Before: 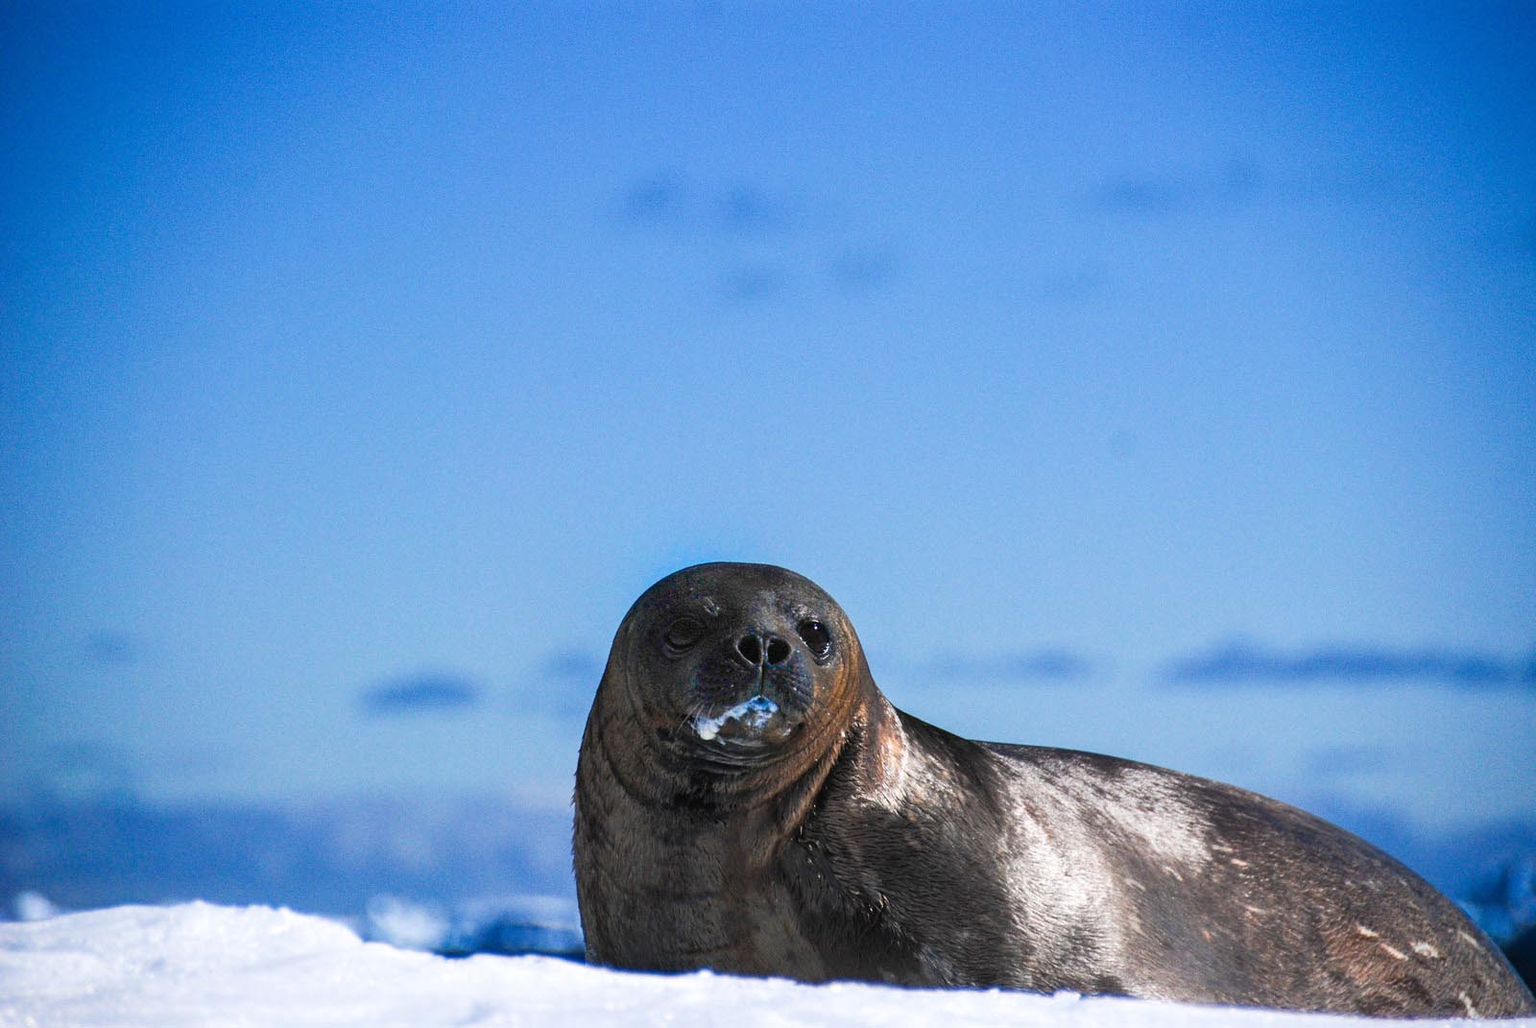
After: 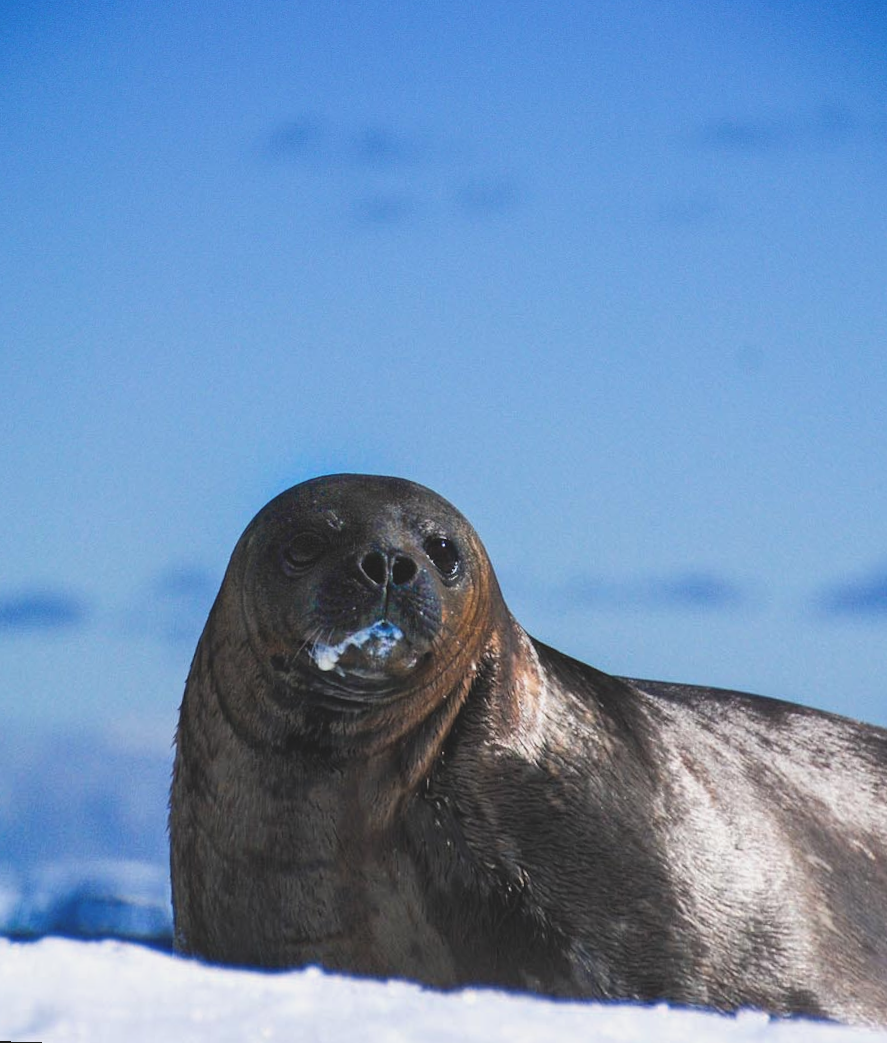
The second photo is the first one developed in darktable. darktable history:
crop and rotate: left 17.732%, right 15.423%
exposure: black level correction -0.014, exposure -0.193 EV, compensate highlight preservation false
rotate and perspective: rotation 0.72°, lens shift (vertical) -0.352, lens shift (horizontal) -0.051, crop left 0.152, crop right 0.859, crop top 0.019, crop bottom 0.964
